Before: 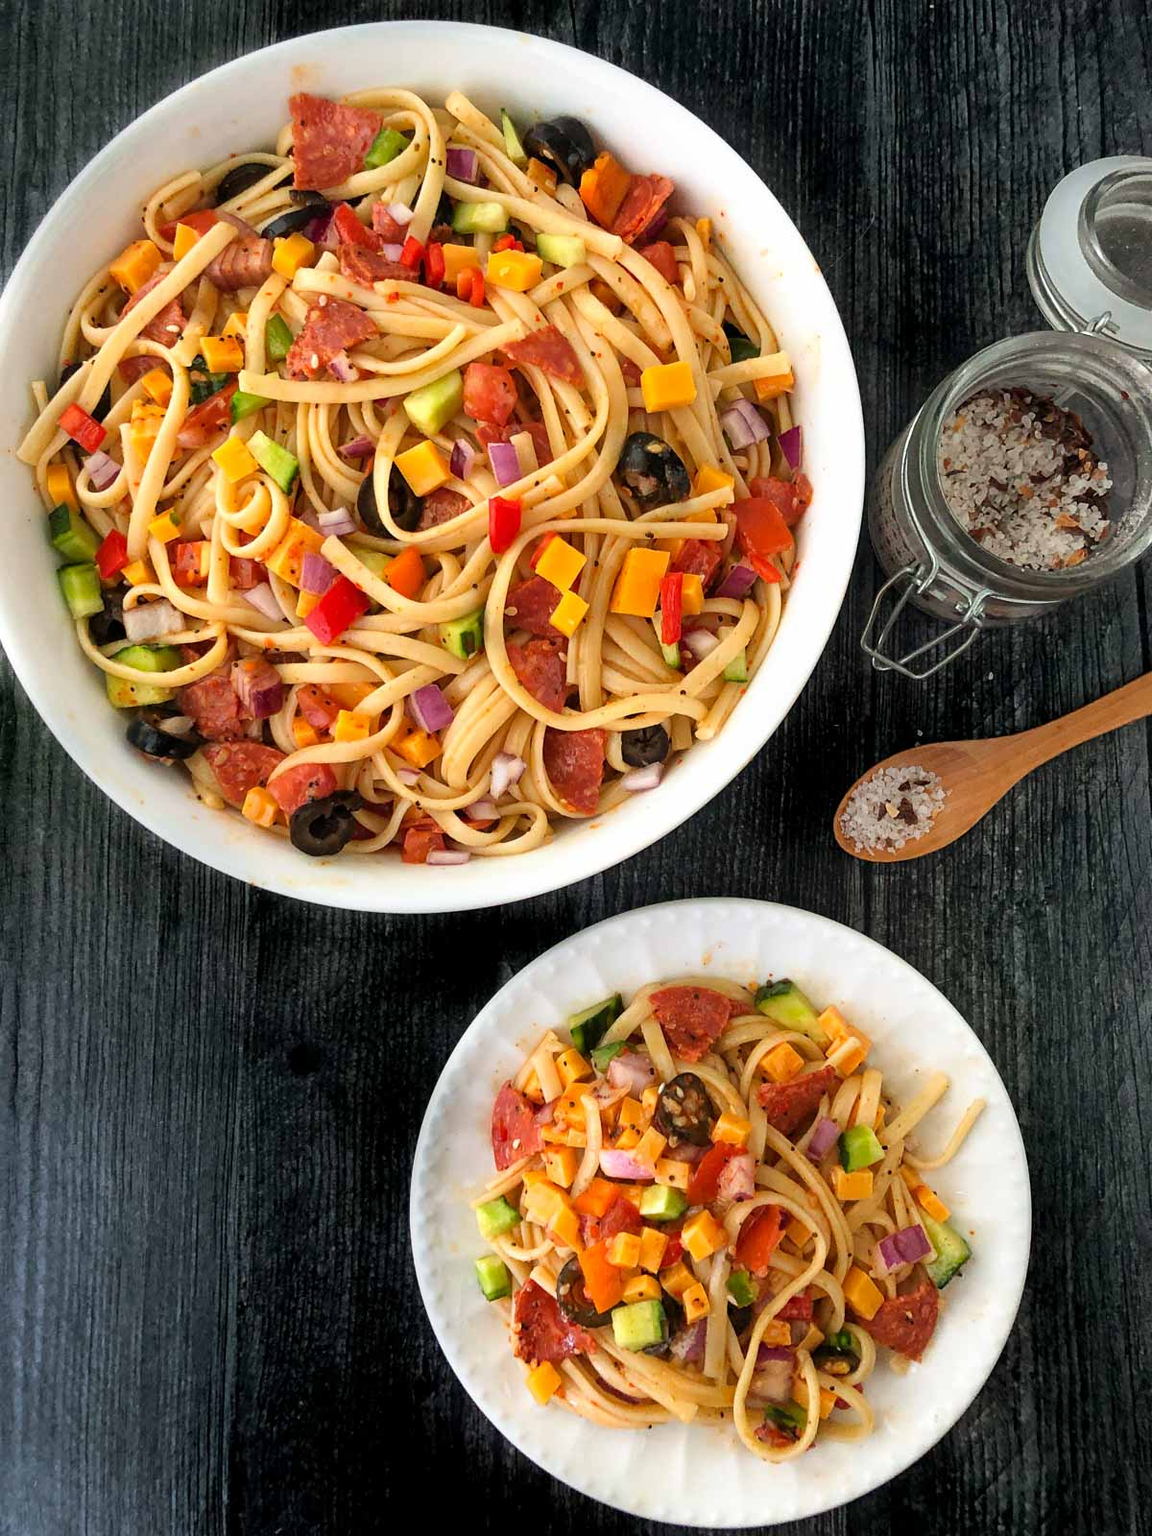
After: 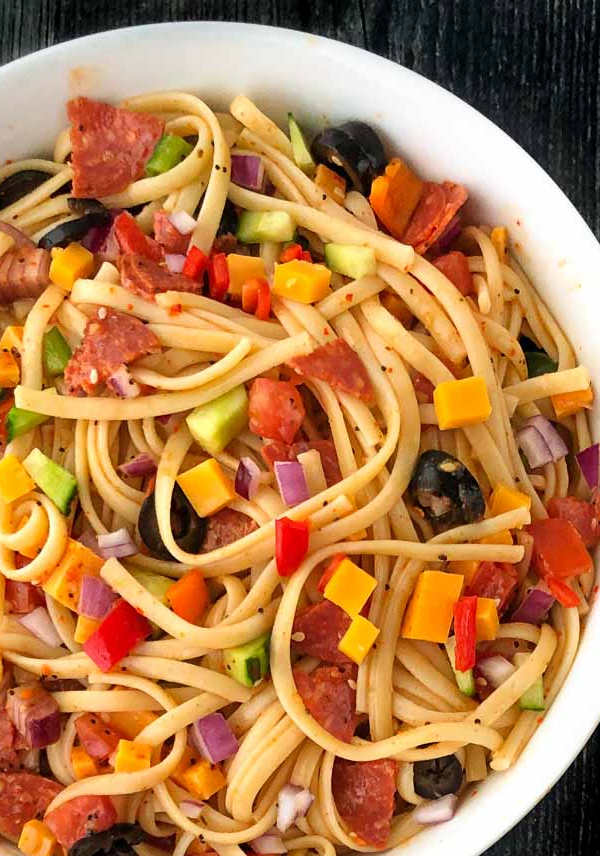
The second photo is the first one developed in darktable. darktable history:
crop: left 19.556%, right 30.401%, bottom 46.458%
exposure: compensate highlight preservation false
